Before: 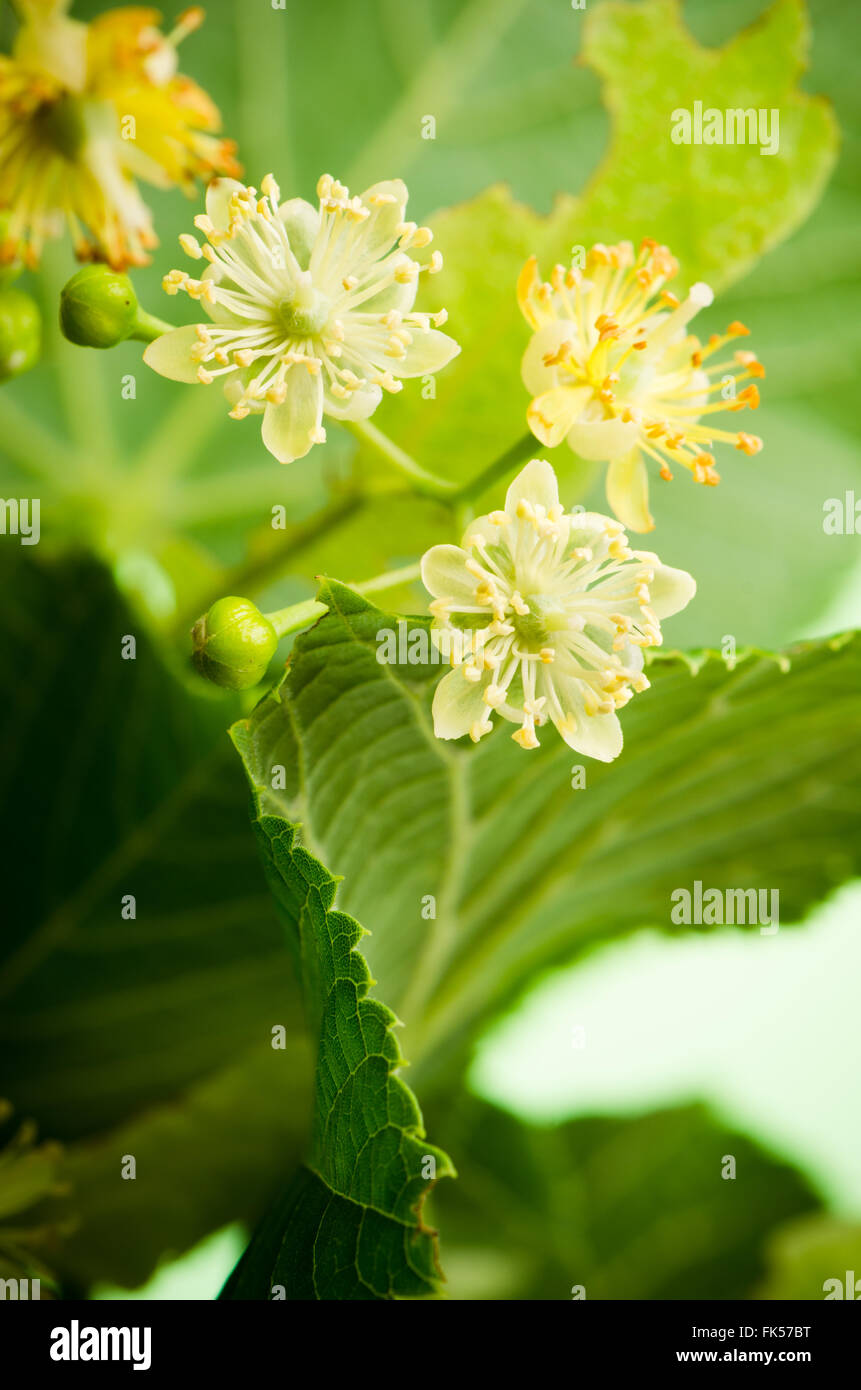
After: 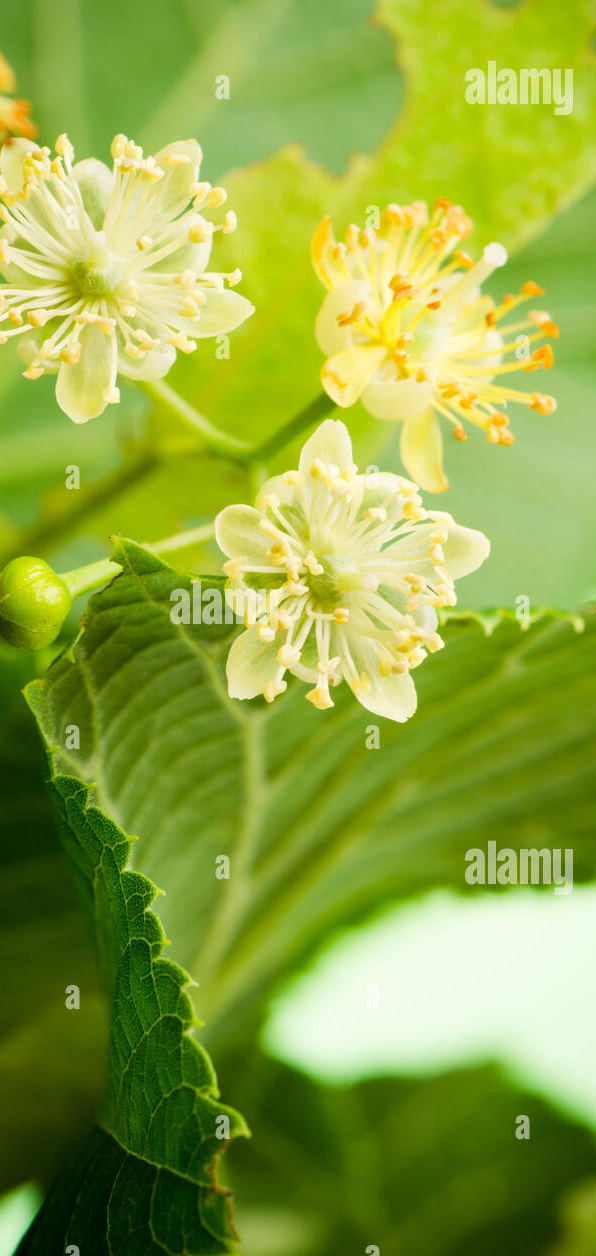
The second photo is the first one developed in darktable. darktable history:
crop and rotate: left 24.053%, top 2.895%, right 6.648%, bottom 6.682%
